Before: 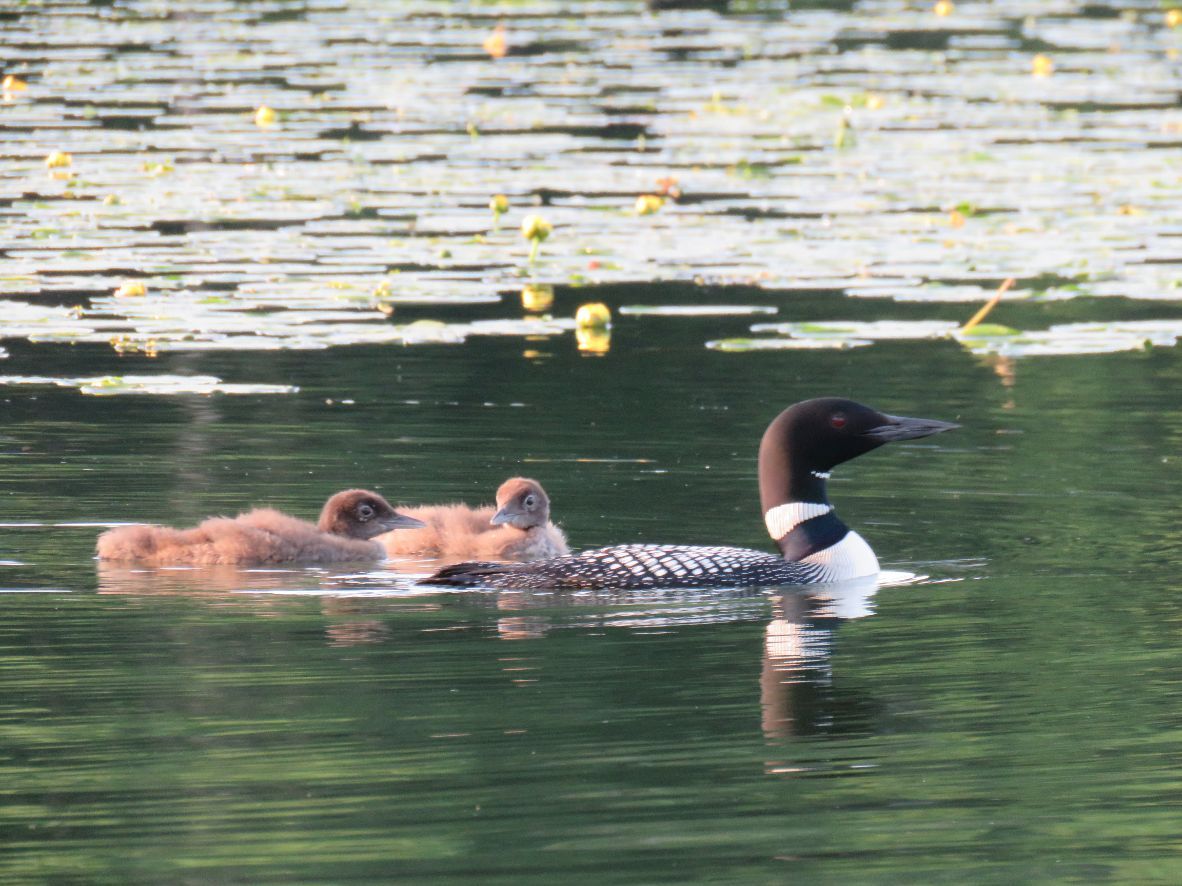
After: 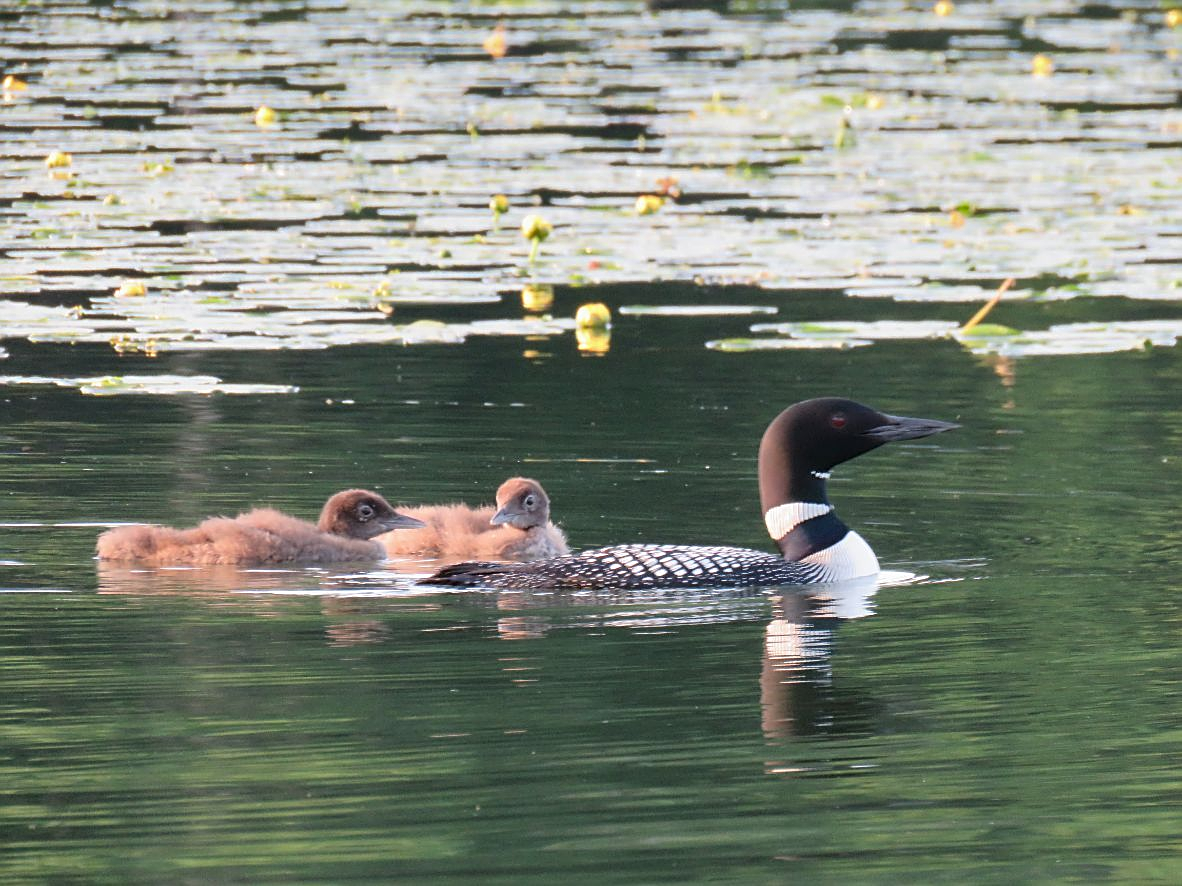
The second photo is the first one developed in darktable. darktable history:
sharpen: radius 1.978
tone equalizer: mask exposure compensation -0.488 EV
shadows and highlights: shadows 43.82, white point adjustment -1.51, soften with gaussian
